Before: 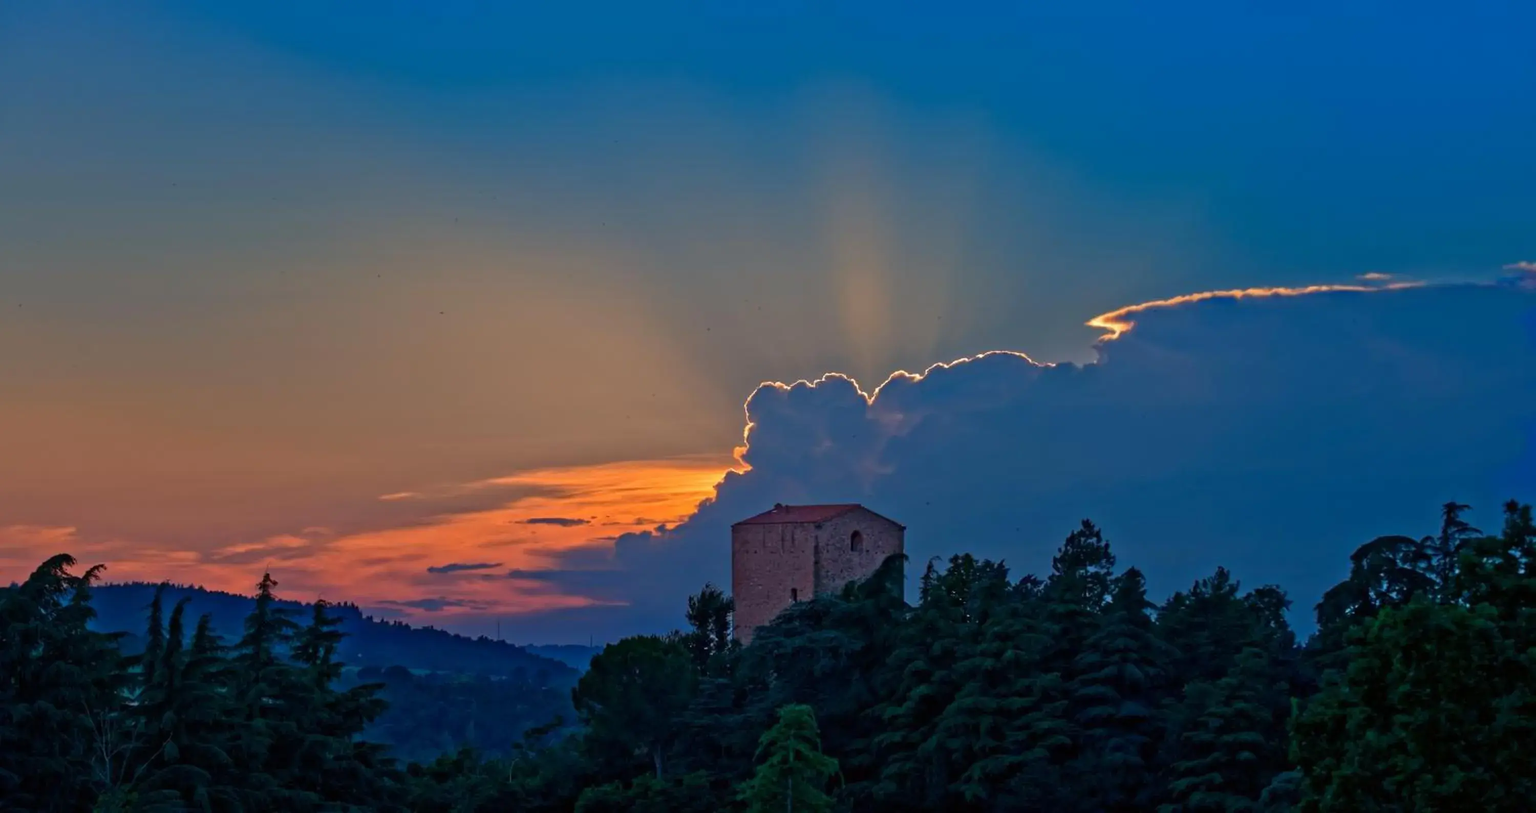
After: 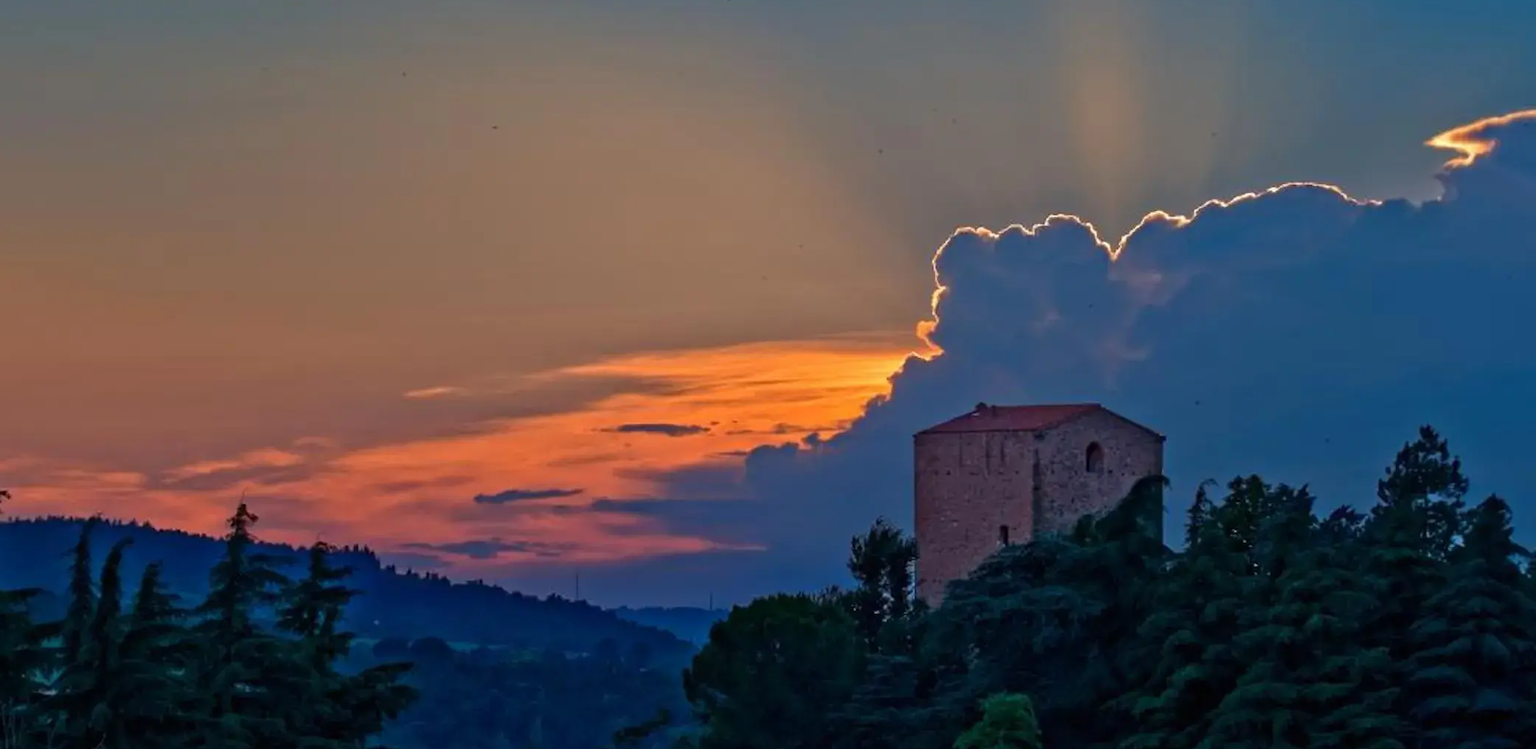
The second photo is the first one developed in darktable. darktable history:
crop: left 6.468%, top 27.651%, right 24.331%, bottom 8.534%
